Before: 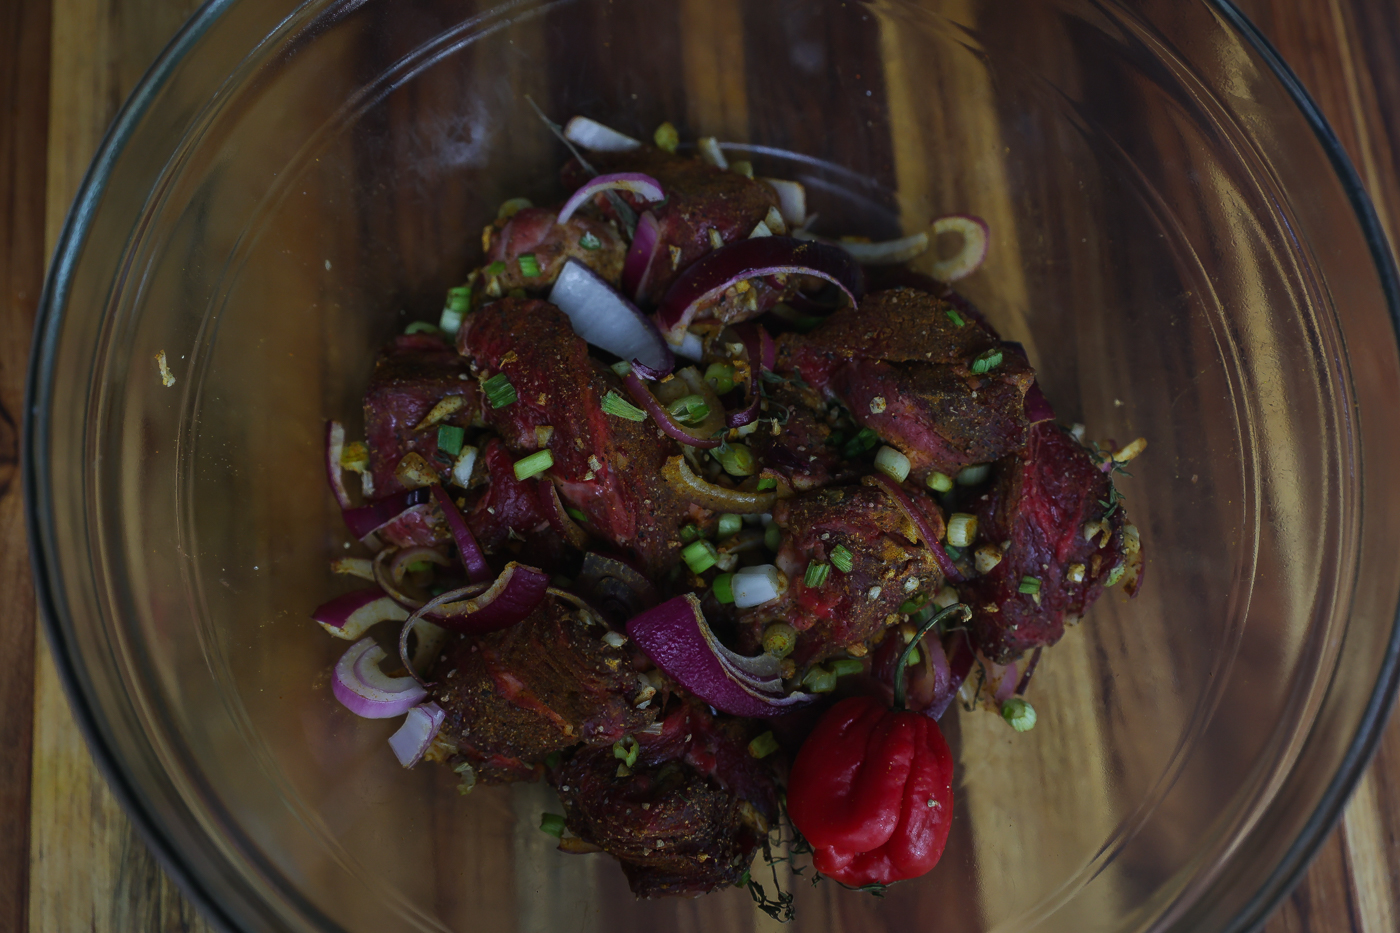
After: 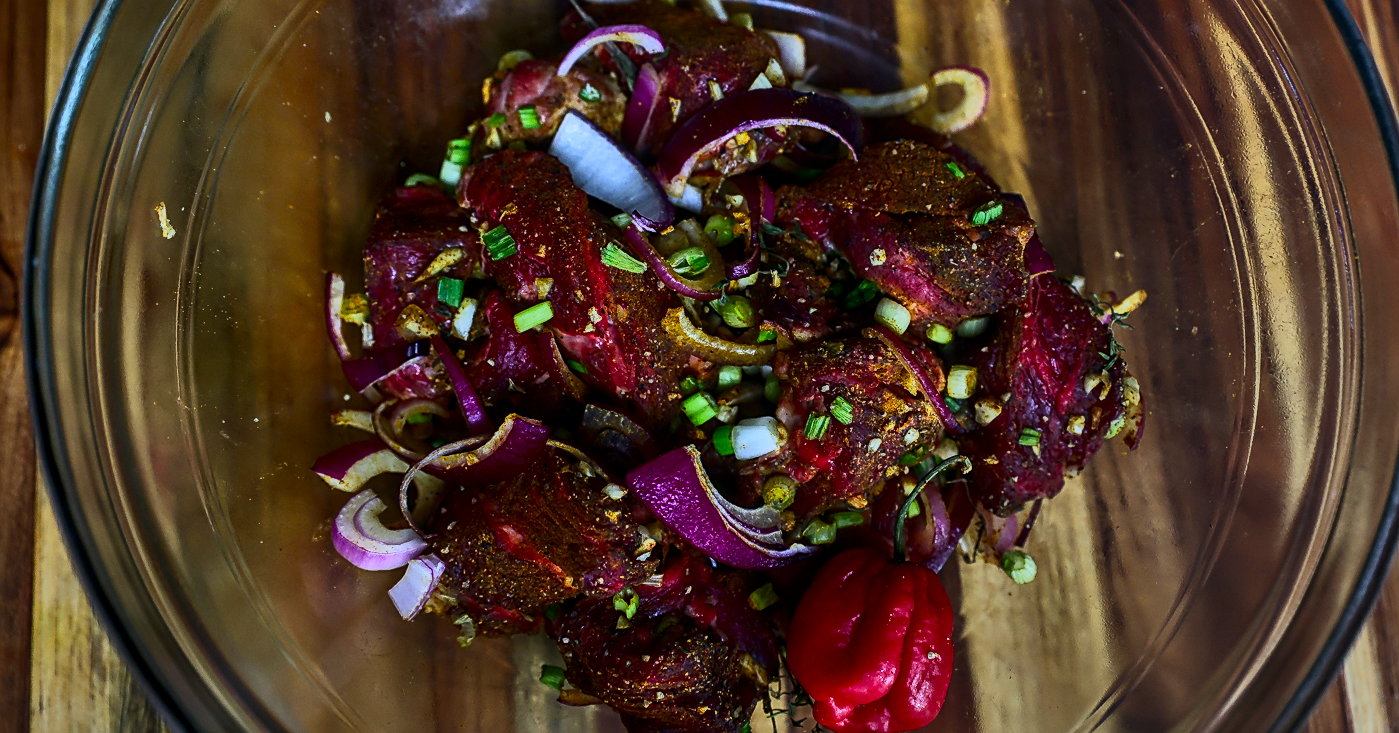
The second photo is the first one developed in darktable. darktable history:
contrast brightness saturation: contrast 0.199, brightness -0.101, saturation 0.098
shadows and highlights: shadows 78.93, white point adjustment -9.06, highlights -61.49, soften with gaussian
local contrast: on, module defaults
sharpen: on, module defaults
crop and rotate: top 15.896%, bottom 5.459%
